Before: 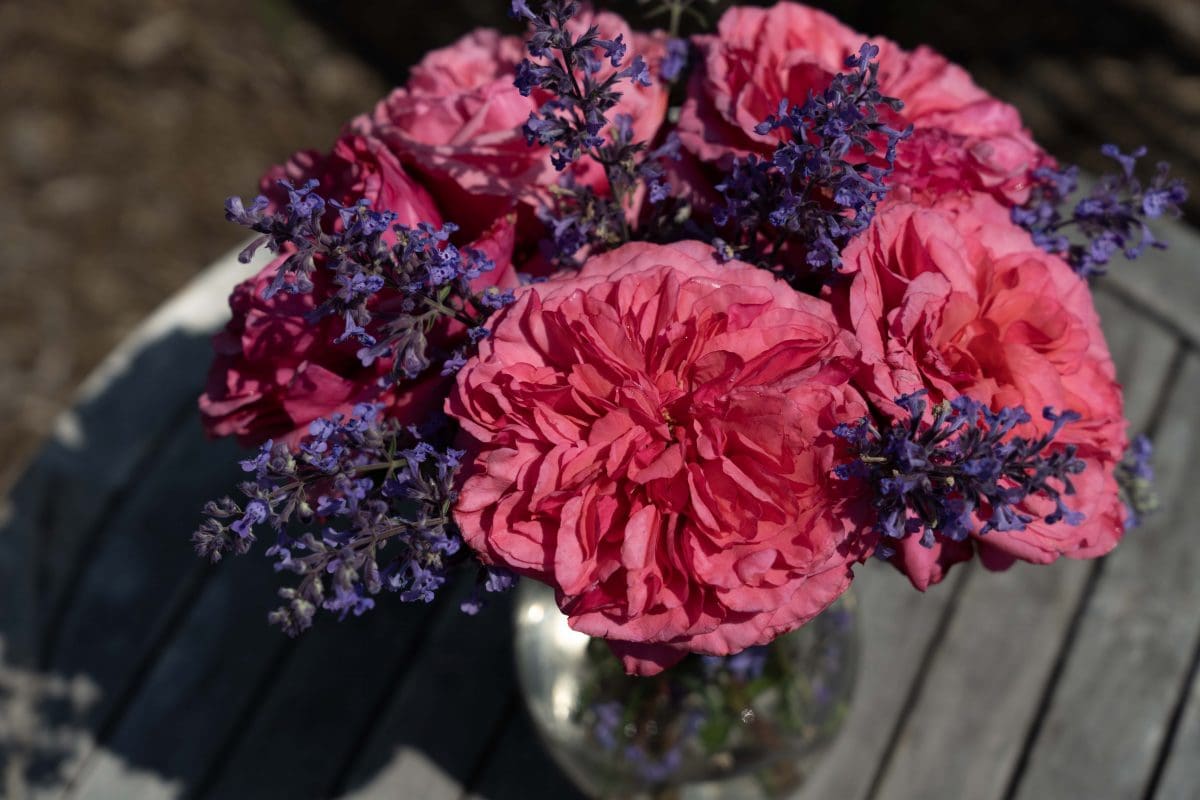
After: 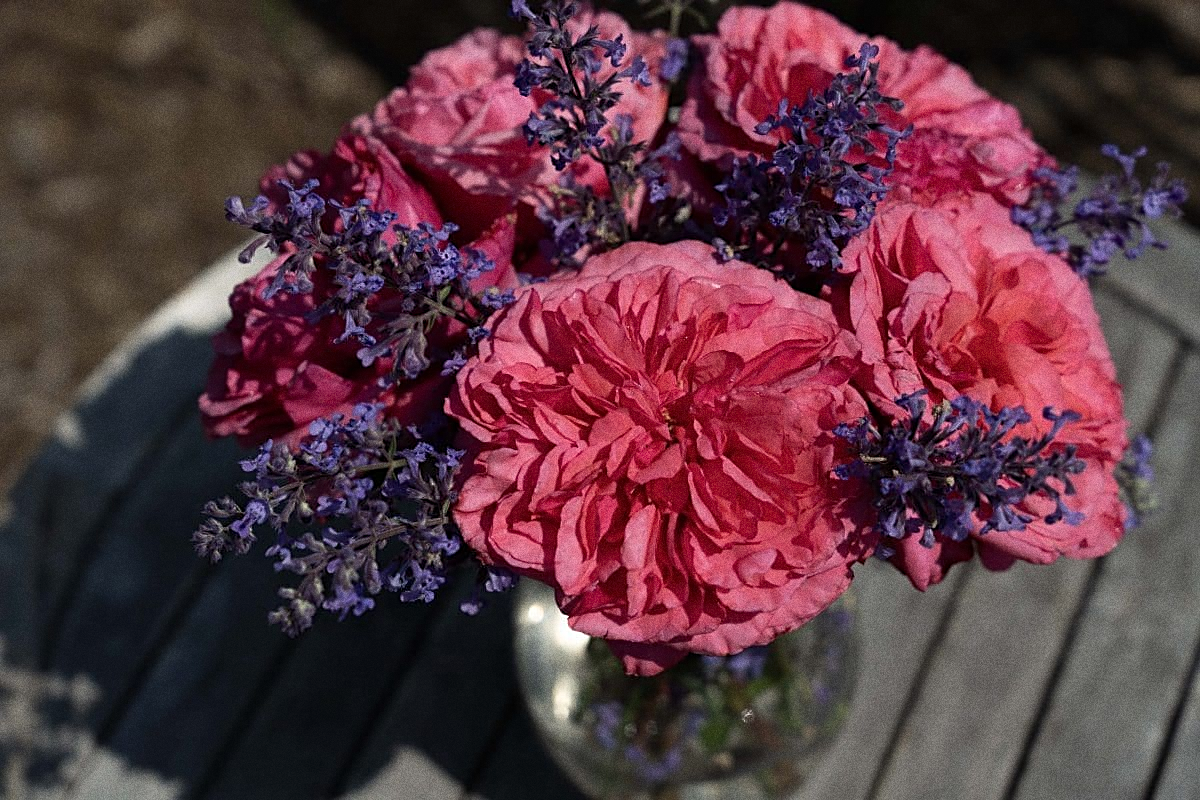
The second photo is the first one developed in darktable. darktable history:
sharpen: on, module defaults
color balance: output saturation 98.5%
grain: coarseness 11.82 ISO, strength 36.67%, mid-tones bias 74.17%
